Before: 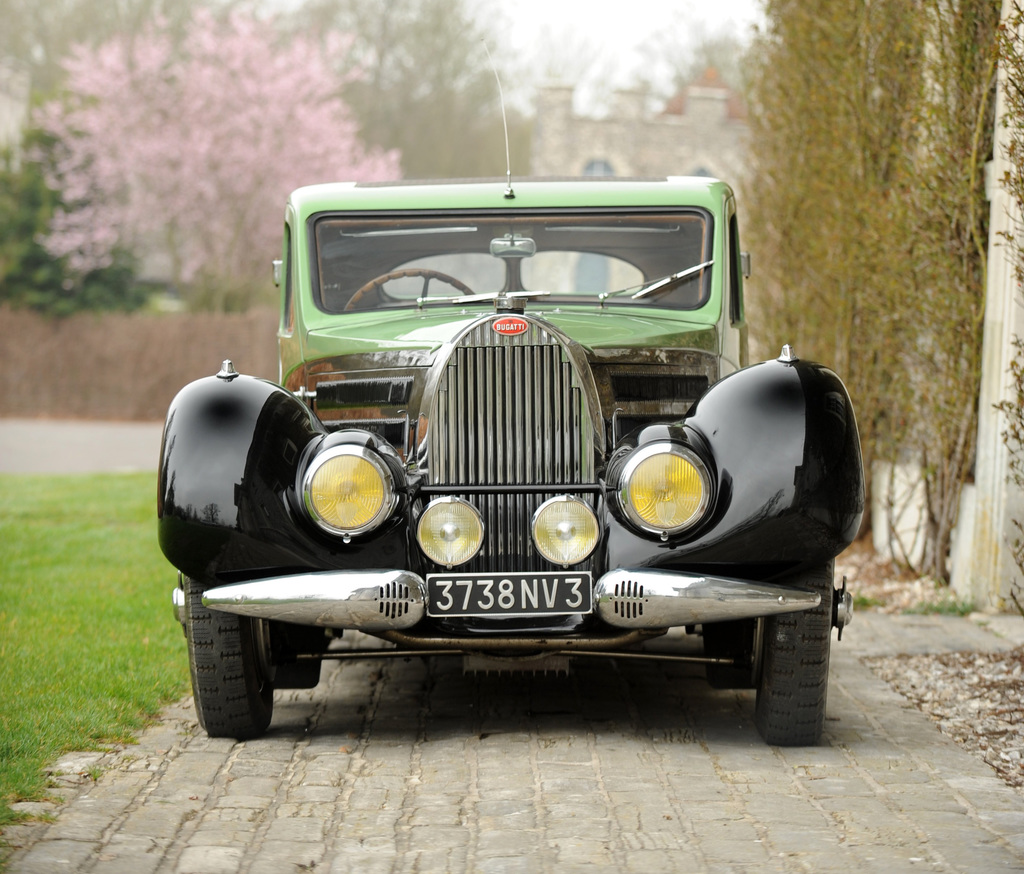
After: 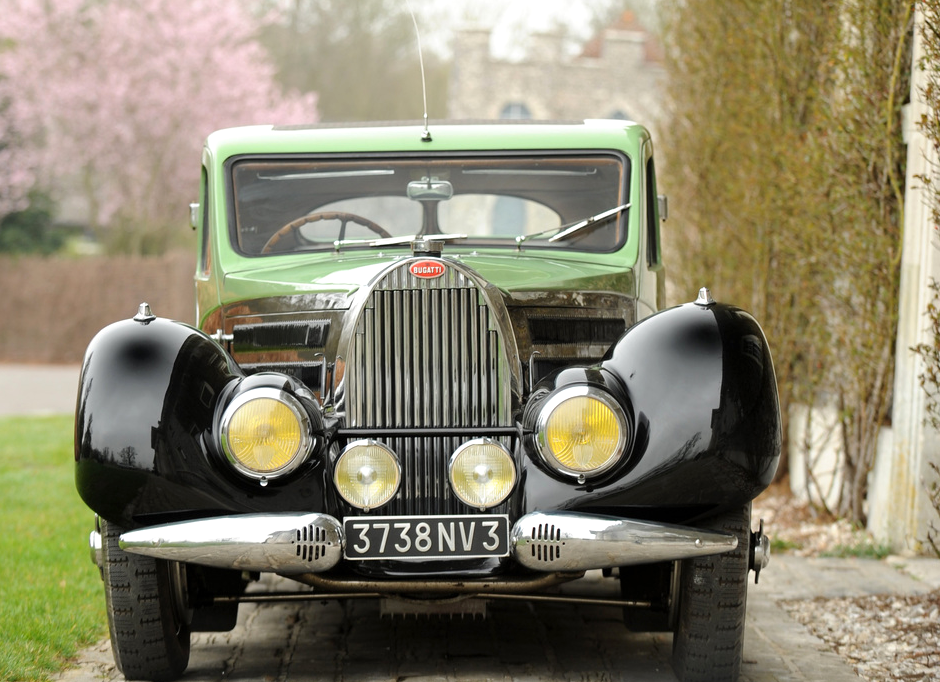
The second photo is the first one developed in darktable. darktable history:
exposure: exposure 0.152 EV, compensate highlight preservation false
crop: left 8.154%, top 6.581%, bottom 15.366%
